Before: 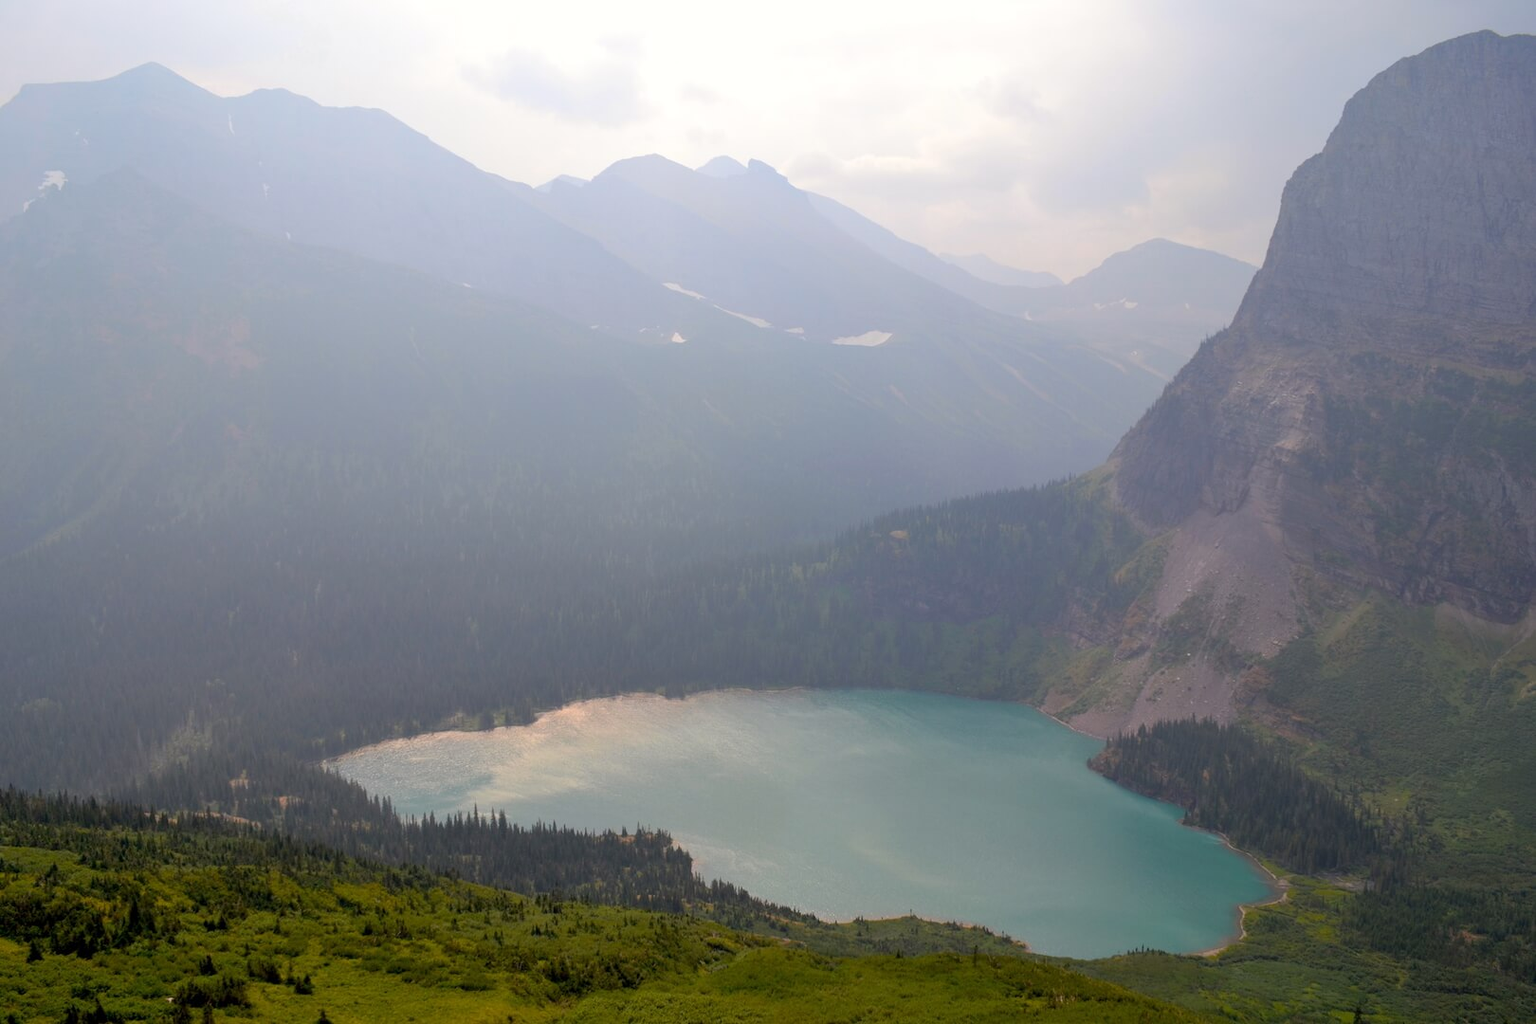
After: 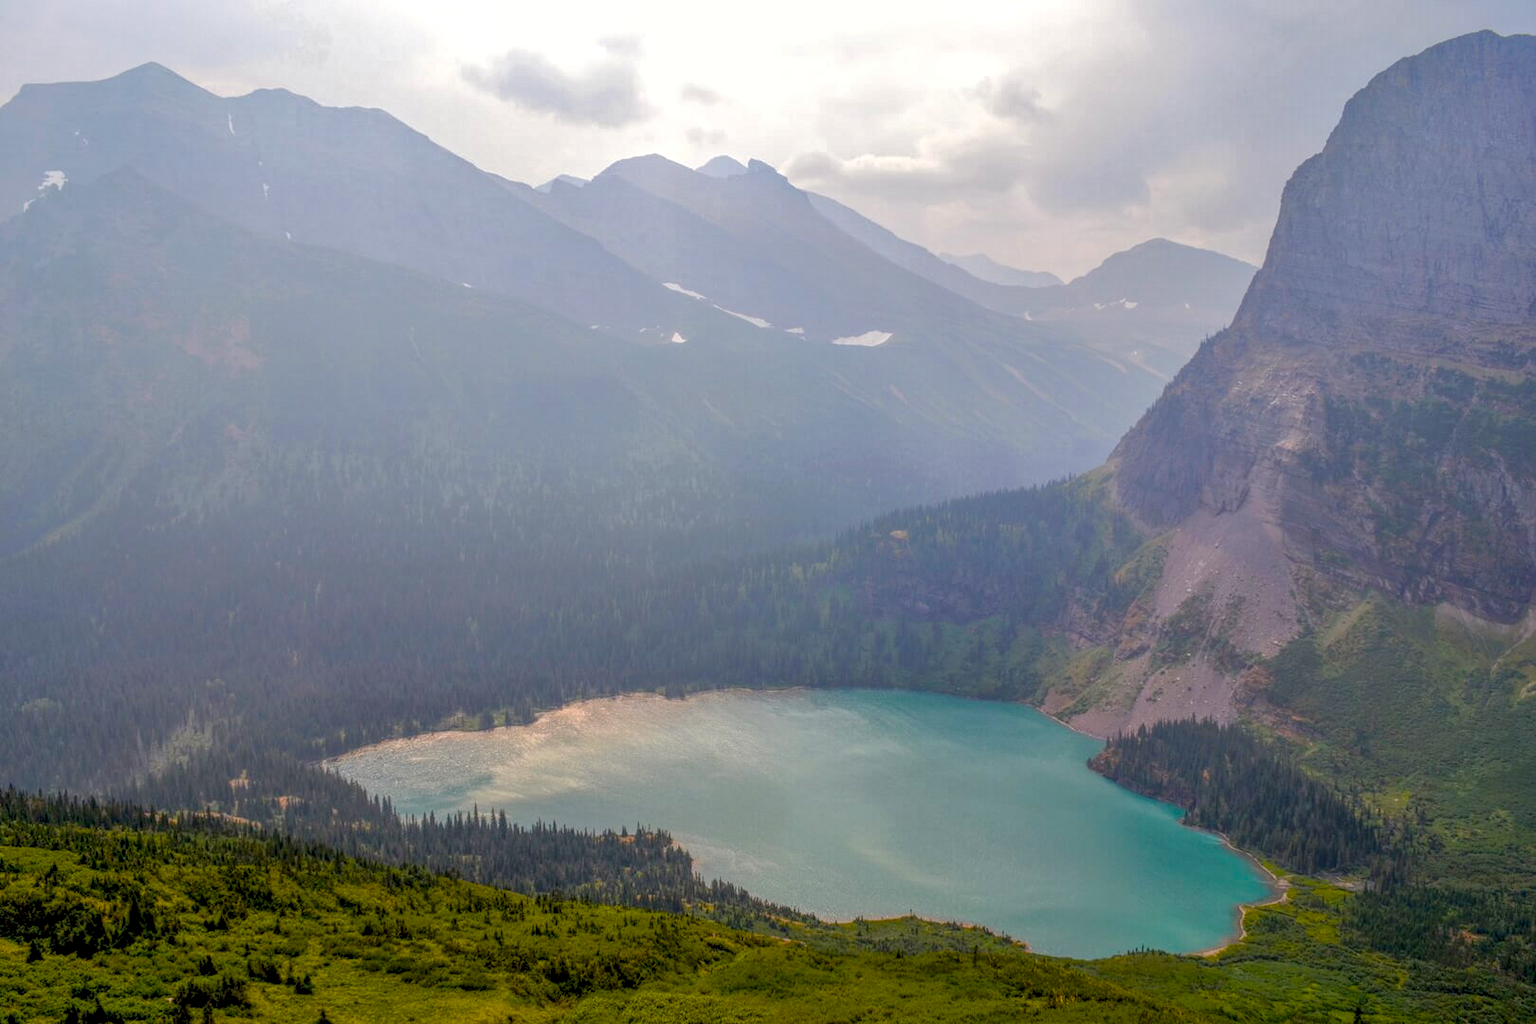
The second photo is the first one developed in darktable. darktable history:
local contrast: highlights 20%, shadows 23%, detail 200%, midtone range 0.2
color balance rgb: global offset › luminance -0.359%, linear chroma grading › global chroma 19.062%, perceptual saturation grading › global saturation 0.693%, perceptual saturation grading › highlights -16.992%, perceptual saturation grading › mid-tones 32.654%, perceptual saturation grading › shadows 50.383%, global vibrance 2.225%
shadows and highlights: shadows 32.72, highlights -46.53, compress 49.99%, soften with gaussian
